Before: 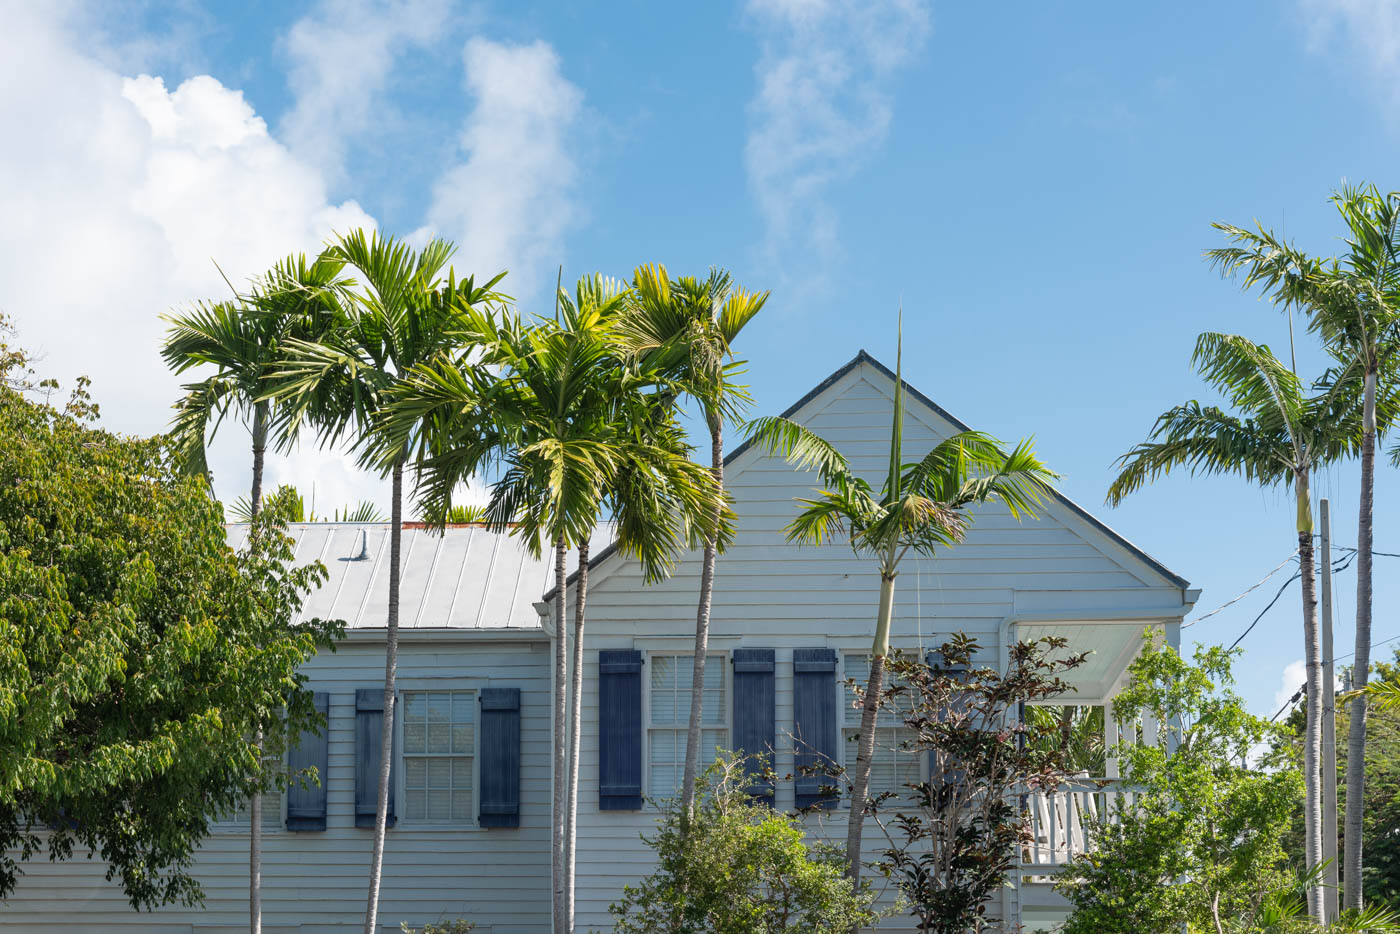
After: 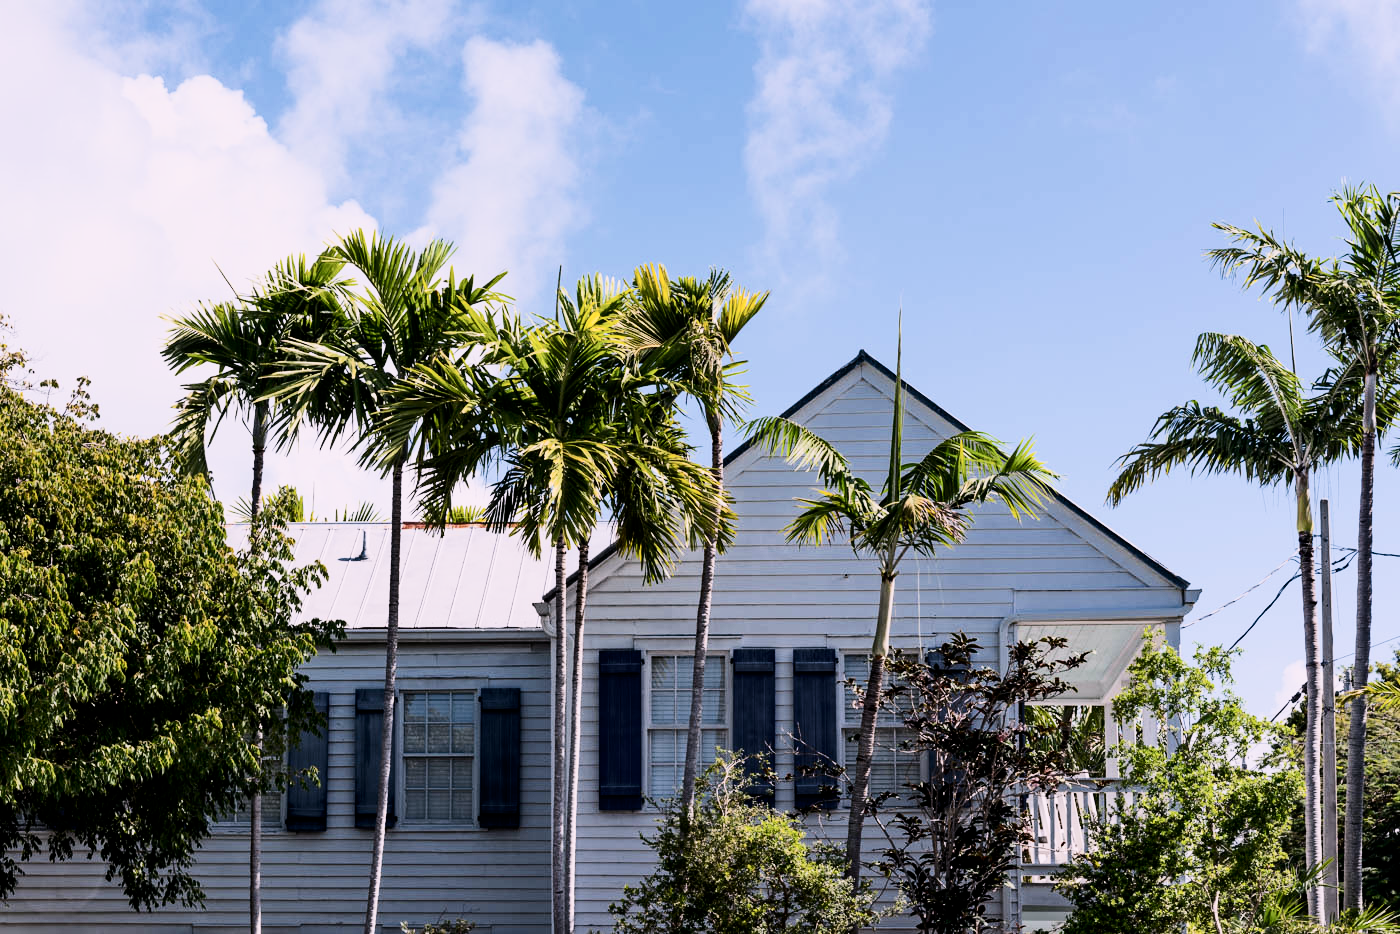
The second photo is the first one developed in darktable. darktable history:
color contrast: green-magenta contrast 0.84, blue-yellow contrast 0.86
exposure: exposure -0.04 EV, compensate highlight preservation false
white balance: red 1.066, blue 1.119
contrast brightness saturation: contrast 0.28
color correction: highlights a* 0.816, highlights b* 2.78, saturation 1.1
filmic rgb: black relative exposure -5 EV, hardness 2.88, contrast 1.3, highlights saturation mix -30%
haze removal: adaptive false
